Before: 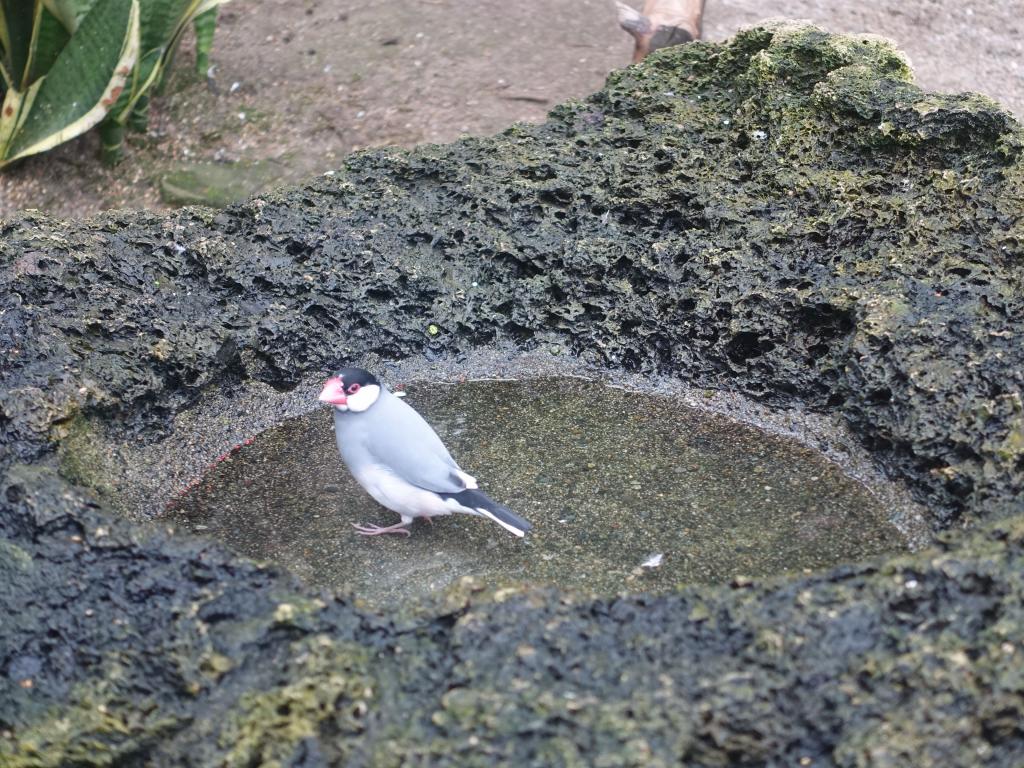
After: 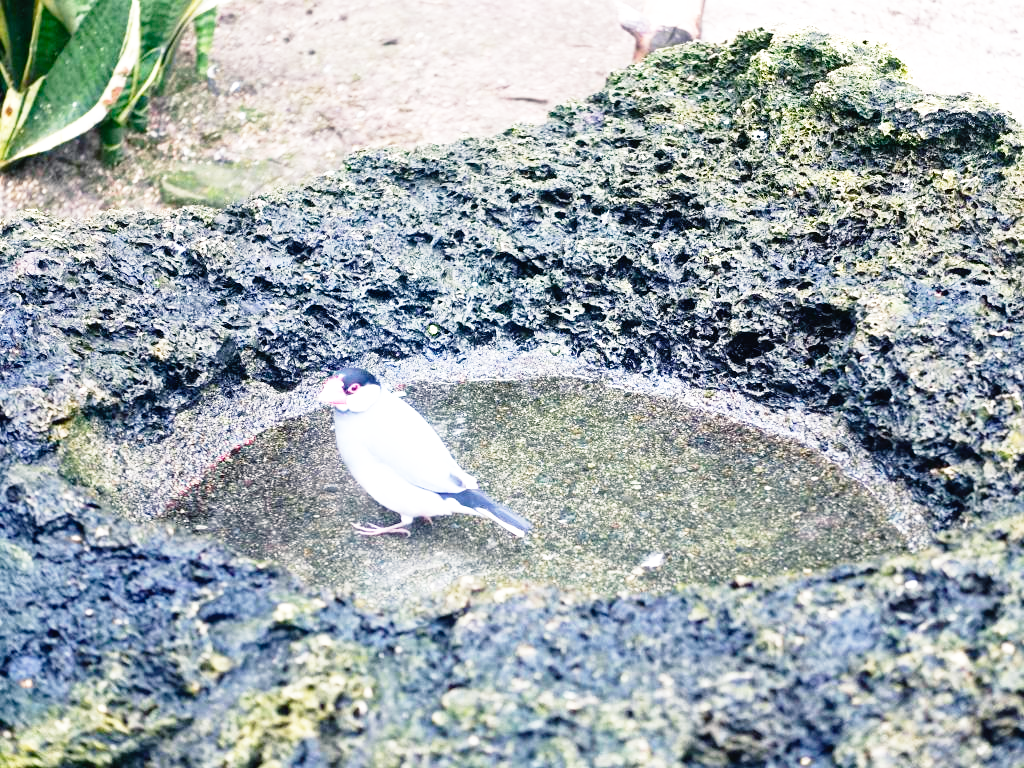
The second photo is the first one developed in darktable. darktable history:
base curve: curves: ch0 [(0, 0) (0.012, 0.01) (0.073, 0.168) (0.31, 0.711) (0.645, 0.957) (1, 1)], preserve colors none
color balance rgb: shadows lift › chroma 7.175%, shadows lift › hue 246.6°, power › luminance 0.864%, power › chroma 0.393%, power › hue 36.76°, highlights gain › luminance 17.872%, perceptual saturation grading › global saturation 15.684%, perceptual saturation grading › highlights -18.907%, perceptual saturation grading › shadows 19.701%, contrast 15.169%
